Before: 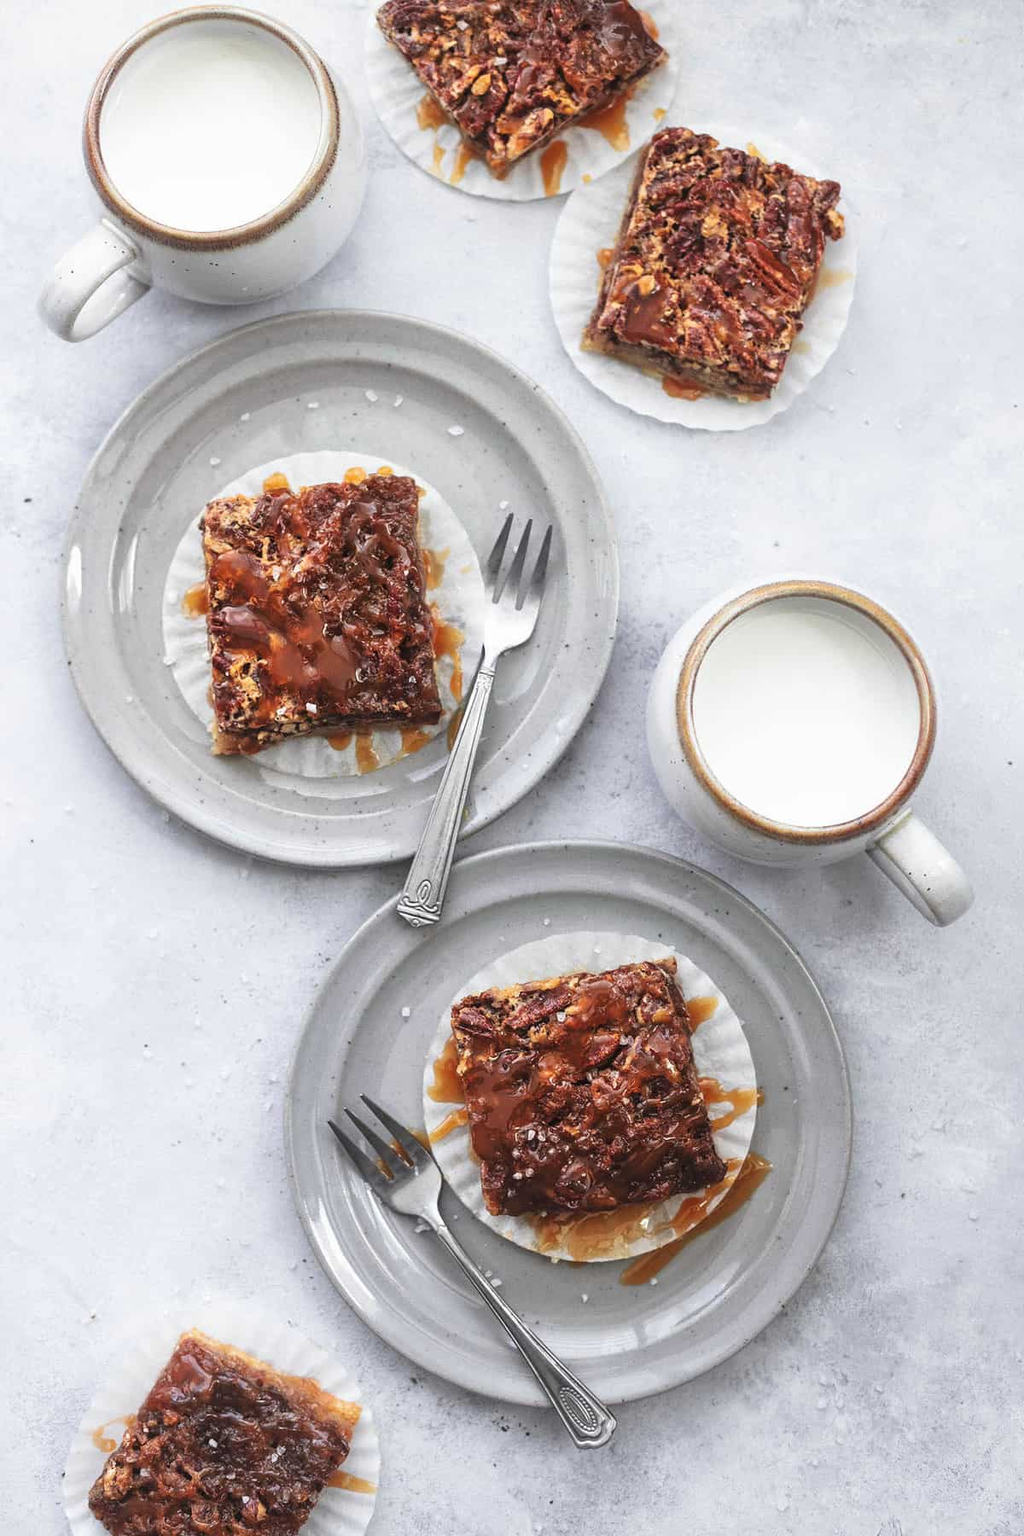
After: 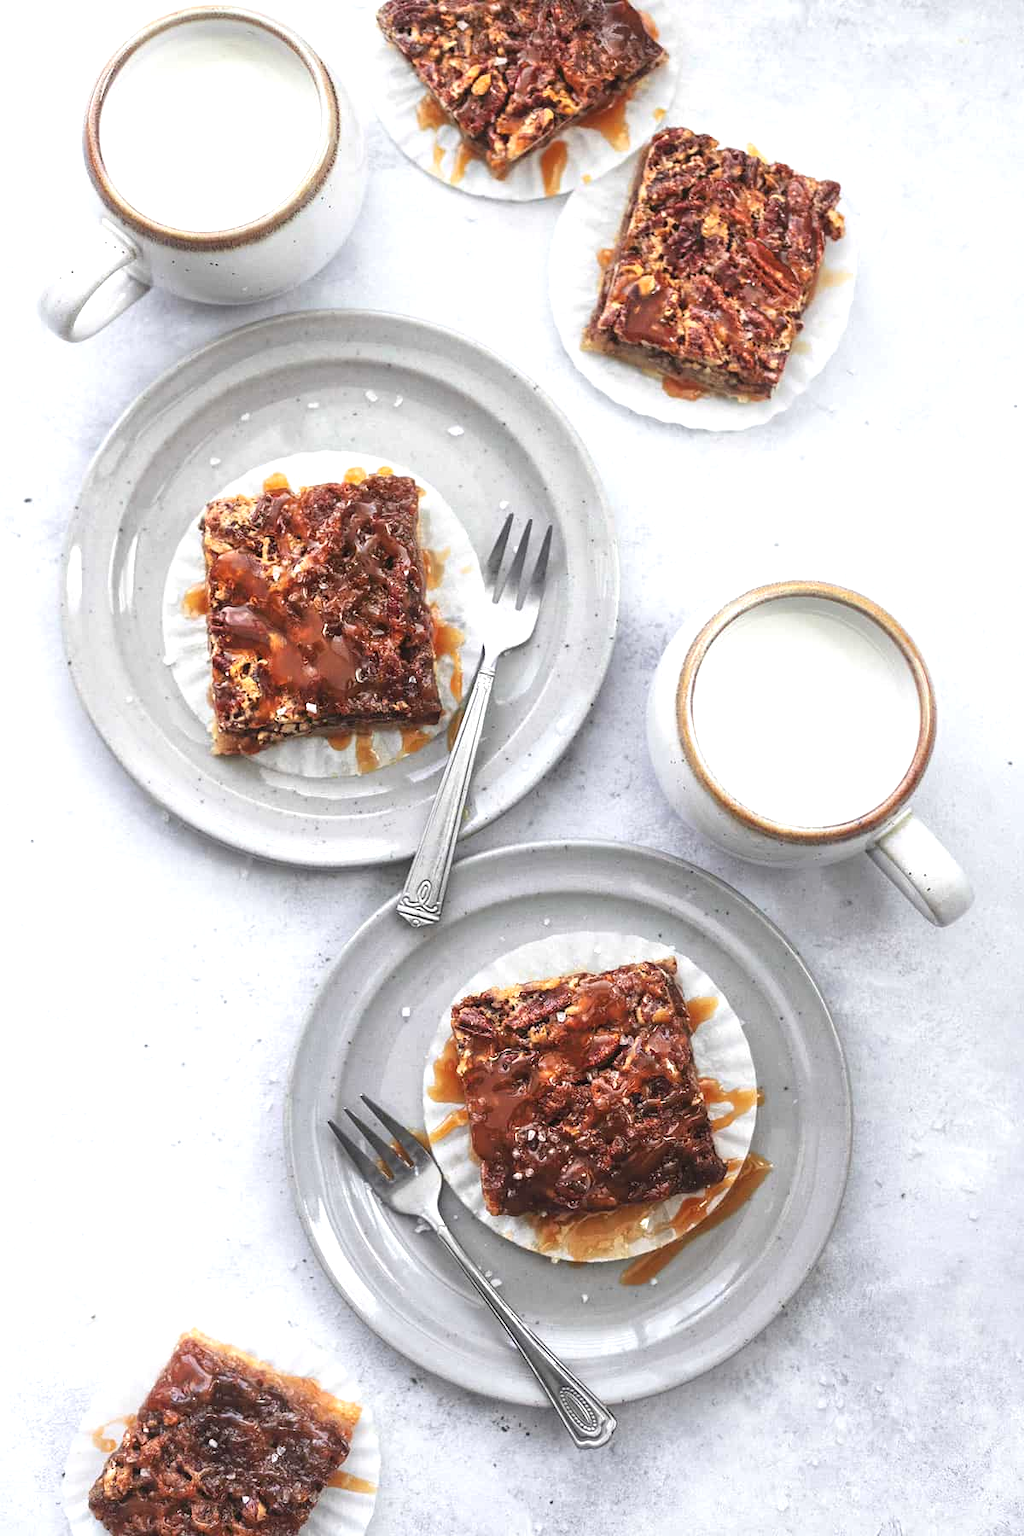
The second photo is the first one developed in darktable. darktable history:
exposure: black level correction 0, exposure 0.392 EV, compensate highlight preservation false
